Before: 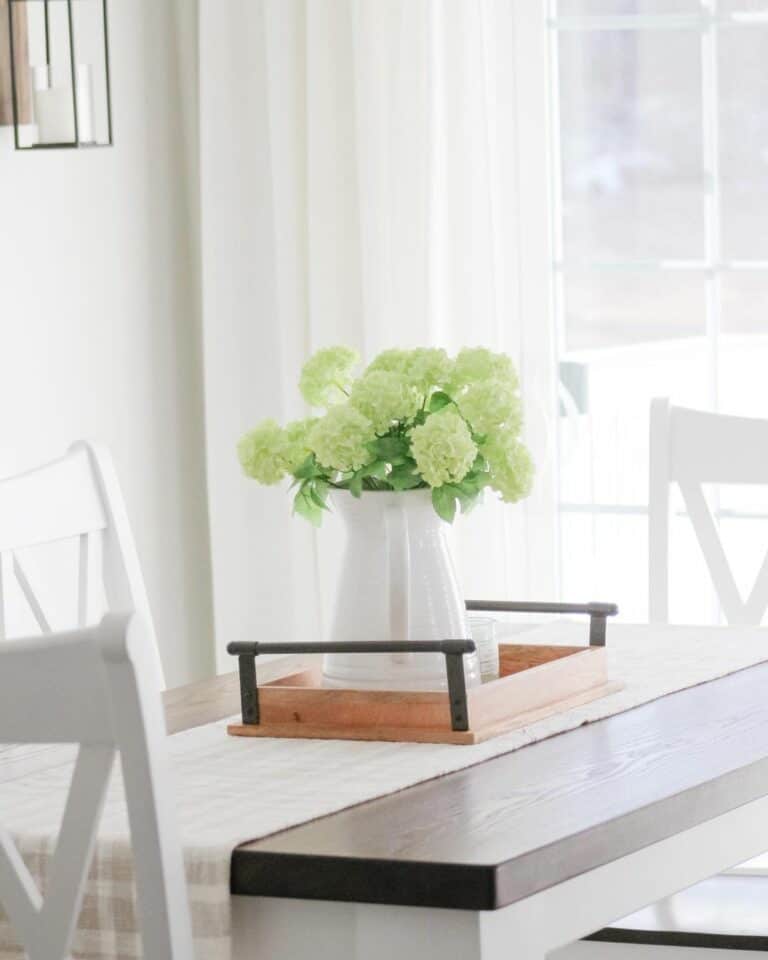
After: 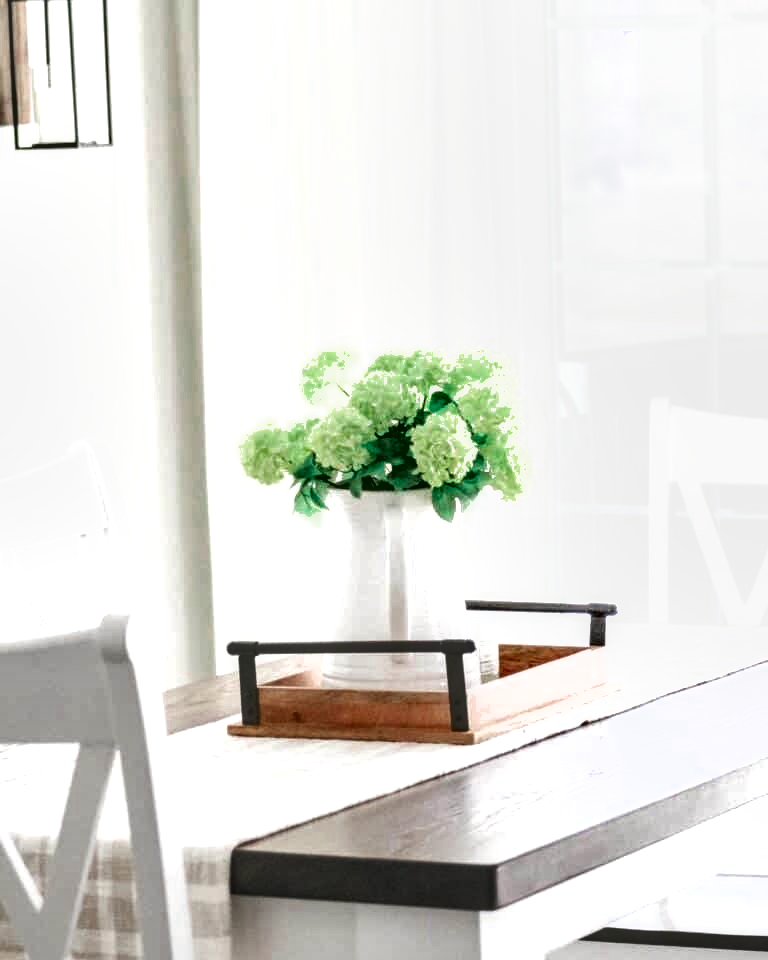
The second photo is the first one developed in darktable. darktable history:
local contrast: on, module defaults
exposure: black level correction 0, exposure 0.701 EV, compensate highlight preservation false
shadows and highlights: soften with gaussian
color correction: highlights b* 0.023
color zones: curves: ch0 [(0, 0.5) (0.125, 0.4) (0.25, 0.5) (0.375, 0.4) (0.5, 0.4) (0.625, 0.35) (0.75, 0.35) (0.875, 0.5)]; ch1 [(0, 0.35) (0.125, 0.45) (0.25, 0.35) (0.375, 0.35) (0.5, 0.35) (0.625, 0.35) (0.75, 0.45) (0.875, 0.35)]; ch2 [(0, 0.6) (0.125, 0.5) (0.25, 0.5) (0.375, 0.6) (0.5, 0.6) (0.625, 0.5) (0.75, 0.5) (0.875, 0.5)]
